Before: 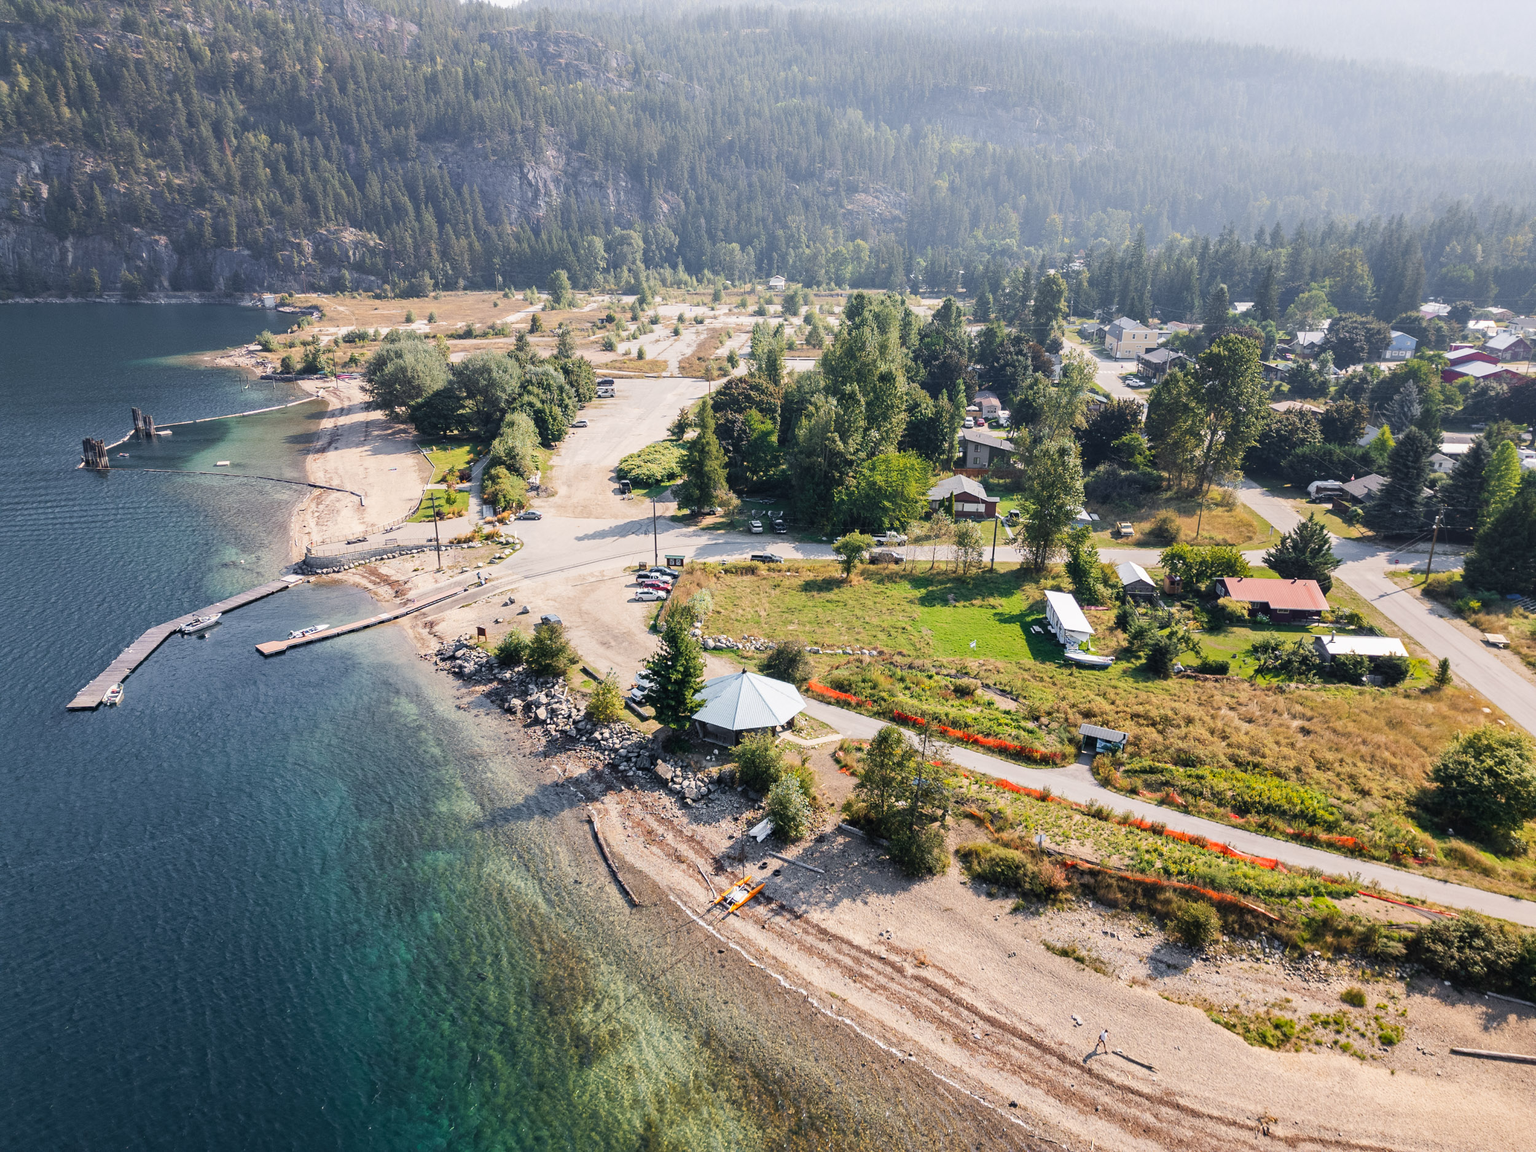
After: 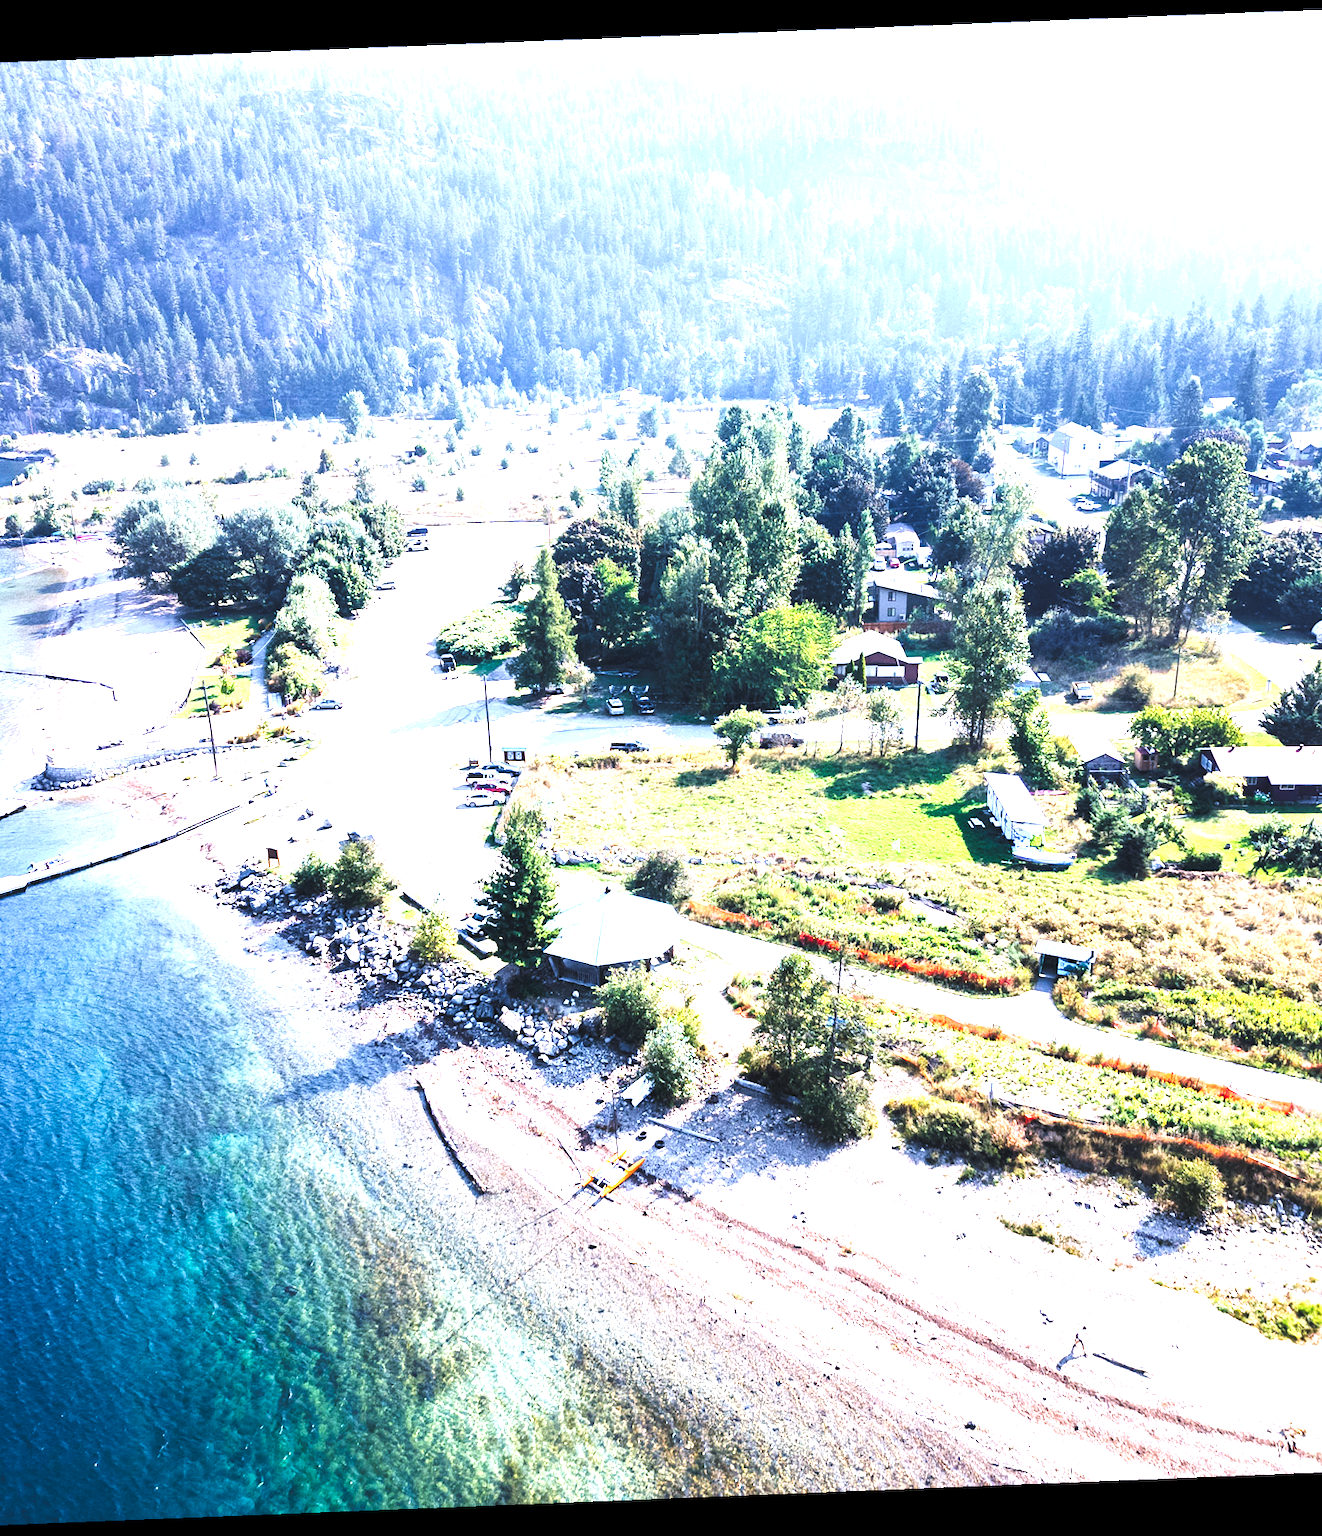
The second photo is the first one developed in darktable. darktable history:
white balance: red 1.004, blue 1.024
levels: levels [0.012, 0.367, 0.697]
crop and rotate: left 18.442%, right 15.508%
exposure: compensate highlight preservation false
tone curve: curves: ch0 [(0, 0) (0.003, 0.06) (0.011, 0.071) (0.025, 0.085) (0.044, 0.104) (0.069, 0.123) (0.1, 0.146) (0.136, 0.167) (0.177, 0.205) (0.224, 0.248) (0.277, 0.309) (0.335, 0.384) (0.399, 0.467) (0.468, 0.553) (0.543, 0.633) (0.623, 0.698) (0.709, 0.769) (0.801, 0.841) (0.898, 0.912) (1, 1)], preserve colors none
color calibration: illuminant custom, x 0.39, y 0.392, temperature 3856.94 K
rotate and perspective: rotation -2.29°, automatic cropping off
